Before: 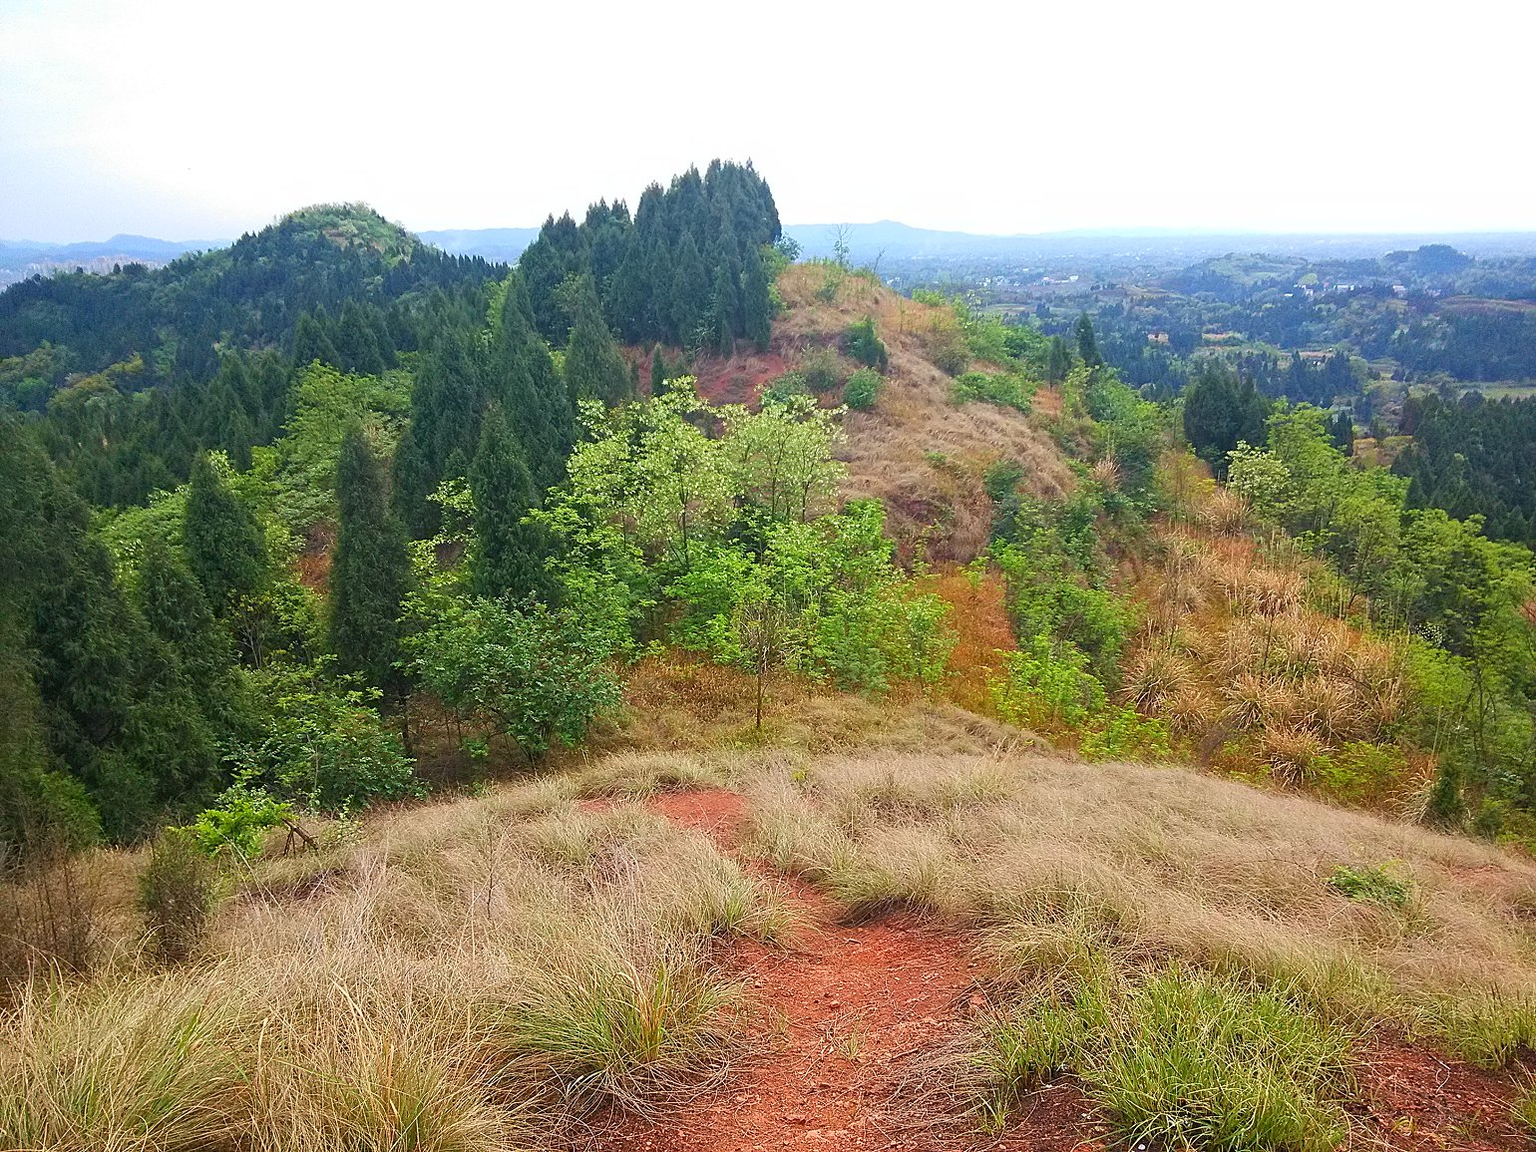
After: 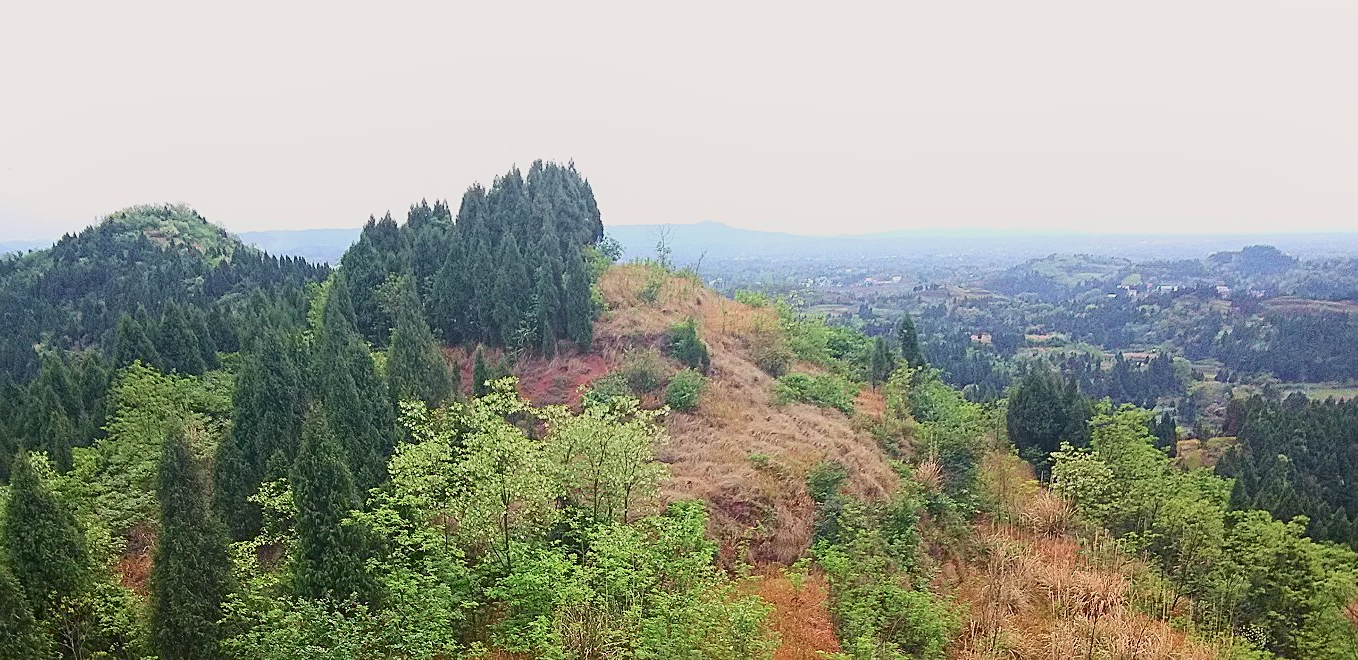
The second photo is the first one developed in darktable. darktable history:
tone curve: curves: ch0 [(0, 0.019) (0.204, 0.162) (0.491, 0.519) (0.748, 0.765) (1, 0.919)]; ch1 [(0, 0) (0.179, 0.173) (0.322, 0.32) (0.442, 0.447) (0.496, 0.504) (0.566, 0.585) (0.761, 0.803) (1, 1)]; ch2 [(0, 0) (0.434, 0.447) (0.483, 0.487) (0.555, 0.563) (0.697, 0.68) (1, 1)], color space Lab, independent channels, preserve colors none
color balance: contrast -15%
shadows and highlights: shadows 0, highlights 40
sharpen: radius 2.167, amount 0.381, threshold 0
crop and rotate: left 11.812%, bottom 42.776%
